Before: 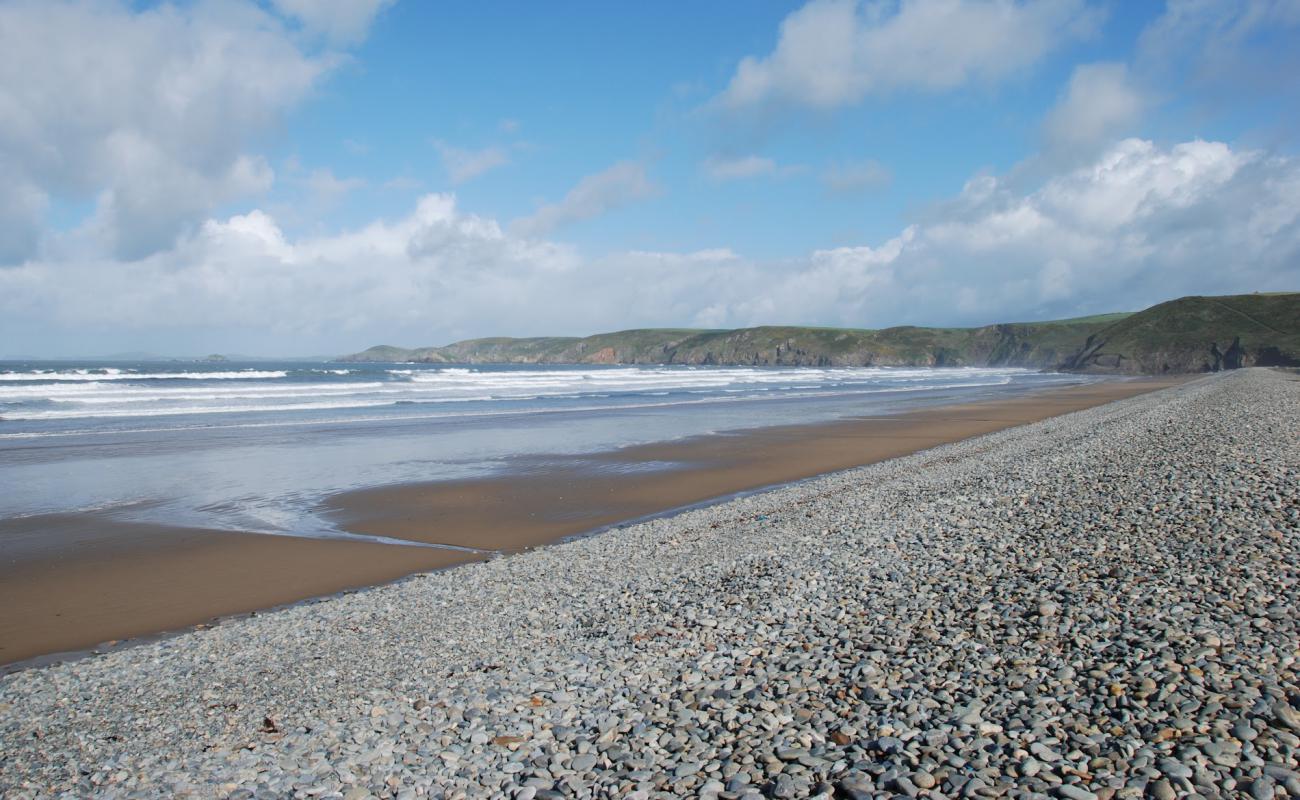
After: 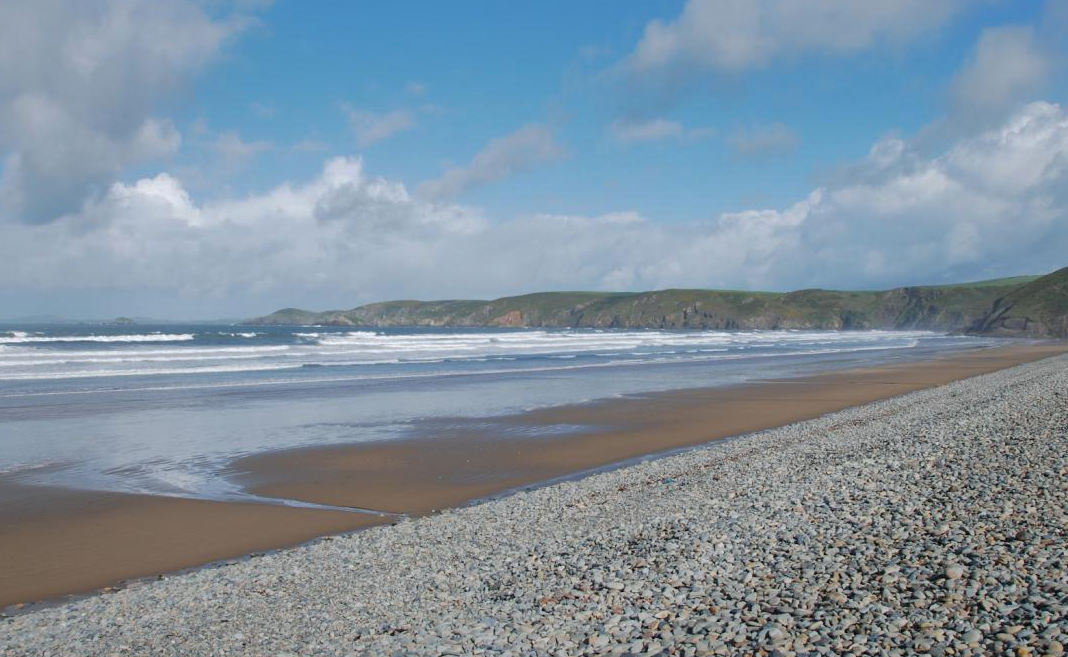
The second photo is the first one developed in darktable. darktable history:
shadows and highlights: shadows 39.55, highlights -60
crop and rotate: left 7.18%, top 4.65%, right 10.592%, bottom 13.177%
